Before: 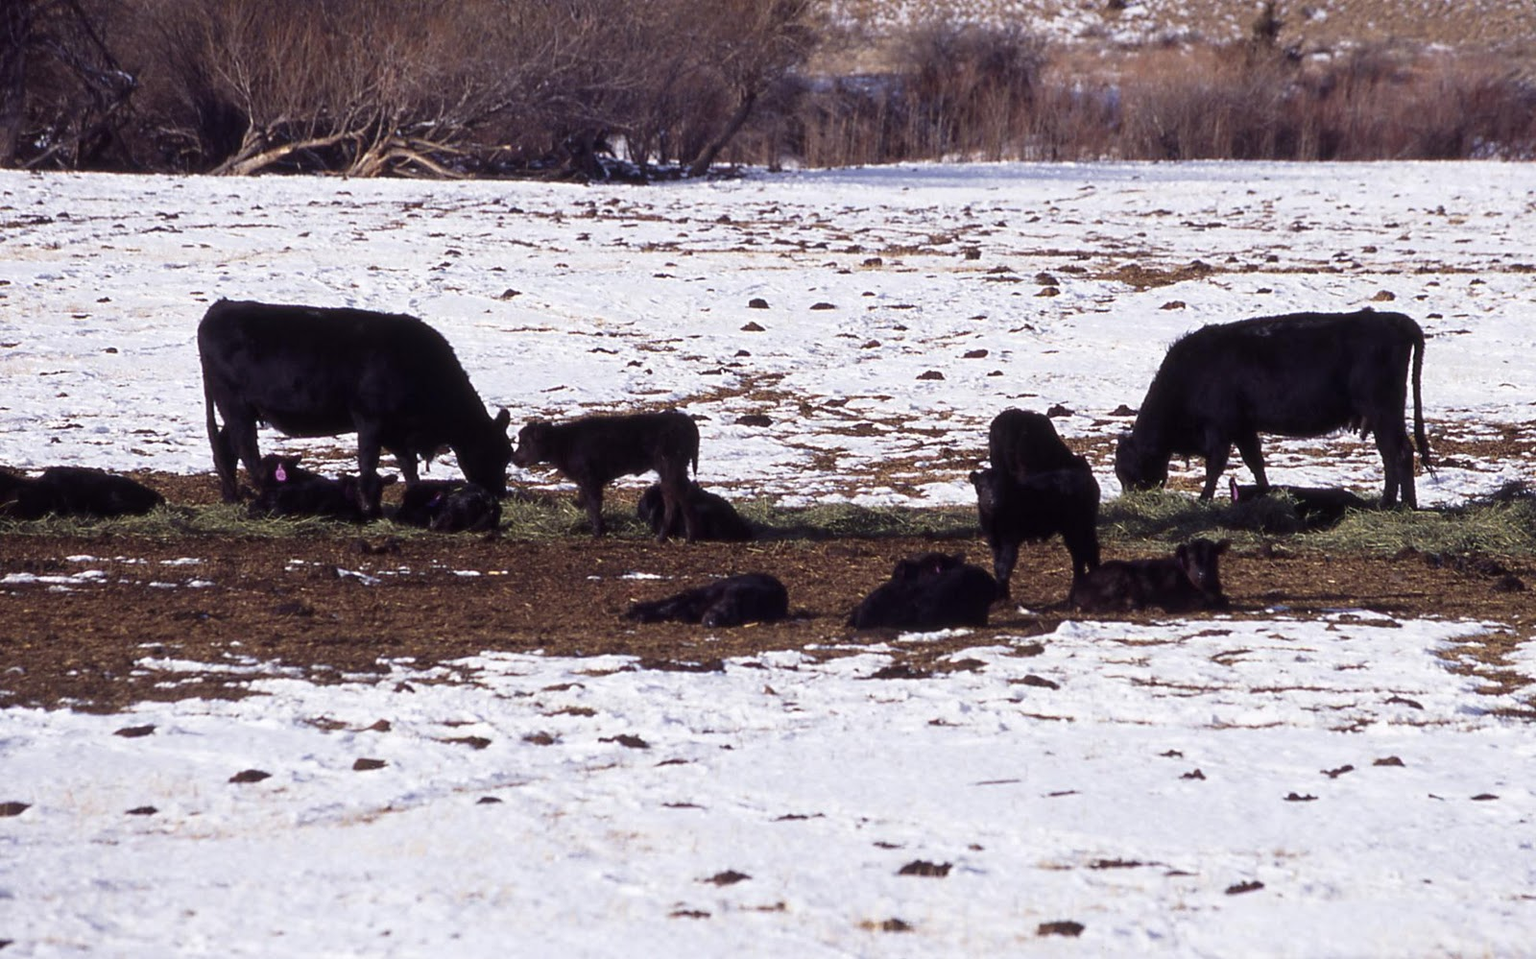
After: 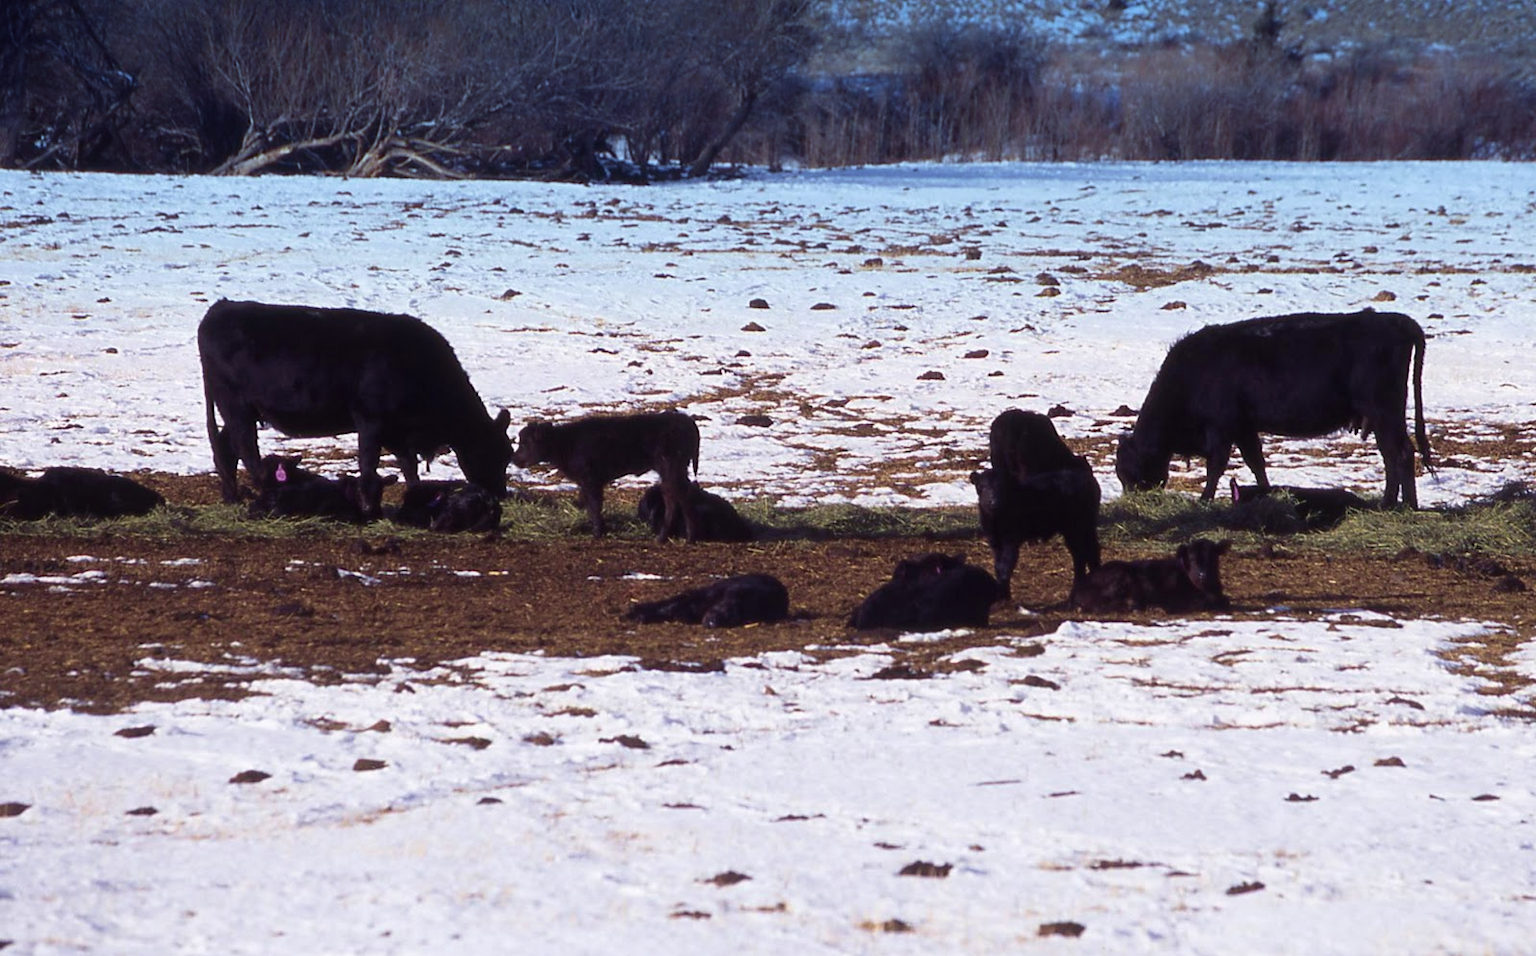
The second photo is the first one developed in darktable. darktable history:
contrast equalizer: octaves 7, y [[0.6 ×6], [0.55 ×6], [0 ×6], [0 ×6], [0 ×6]], mix -0.2
crop: top 0.05%, bottom 0.098%
velvia: on, module defaults
graduated density: density 2.02 EV, hardness 44%, rotation 0.374°, offset 8.21, hue 208.8°, saturation 97%
